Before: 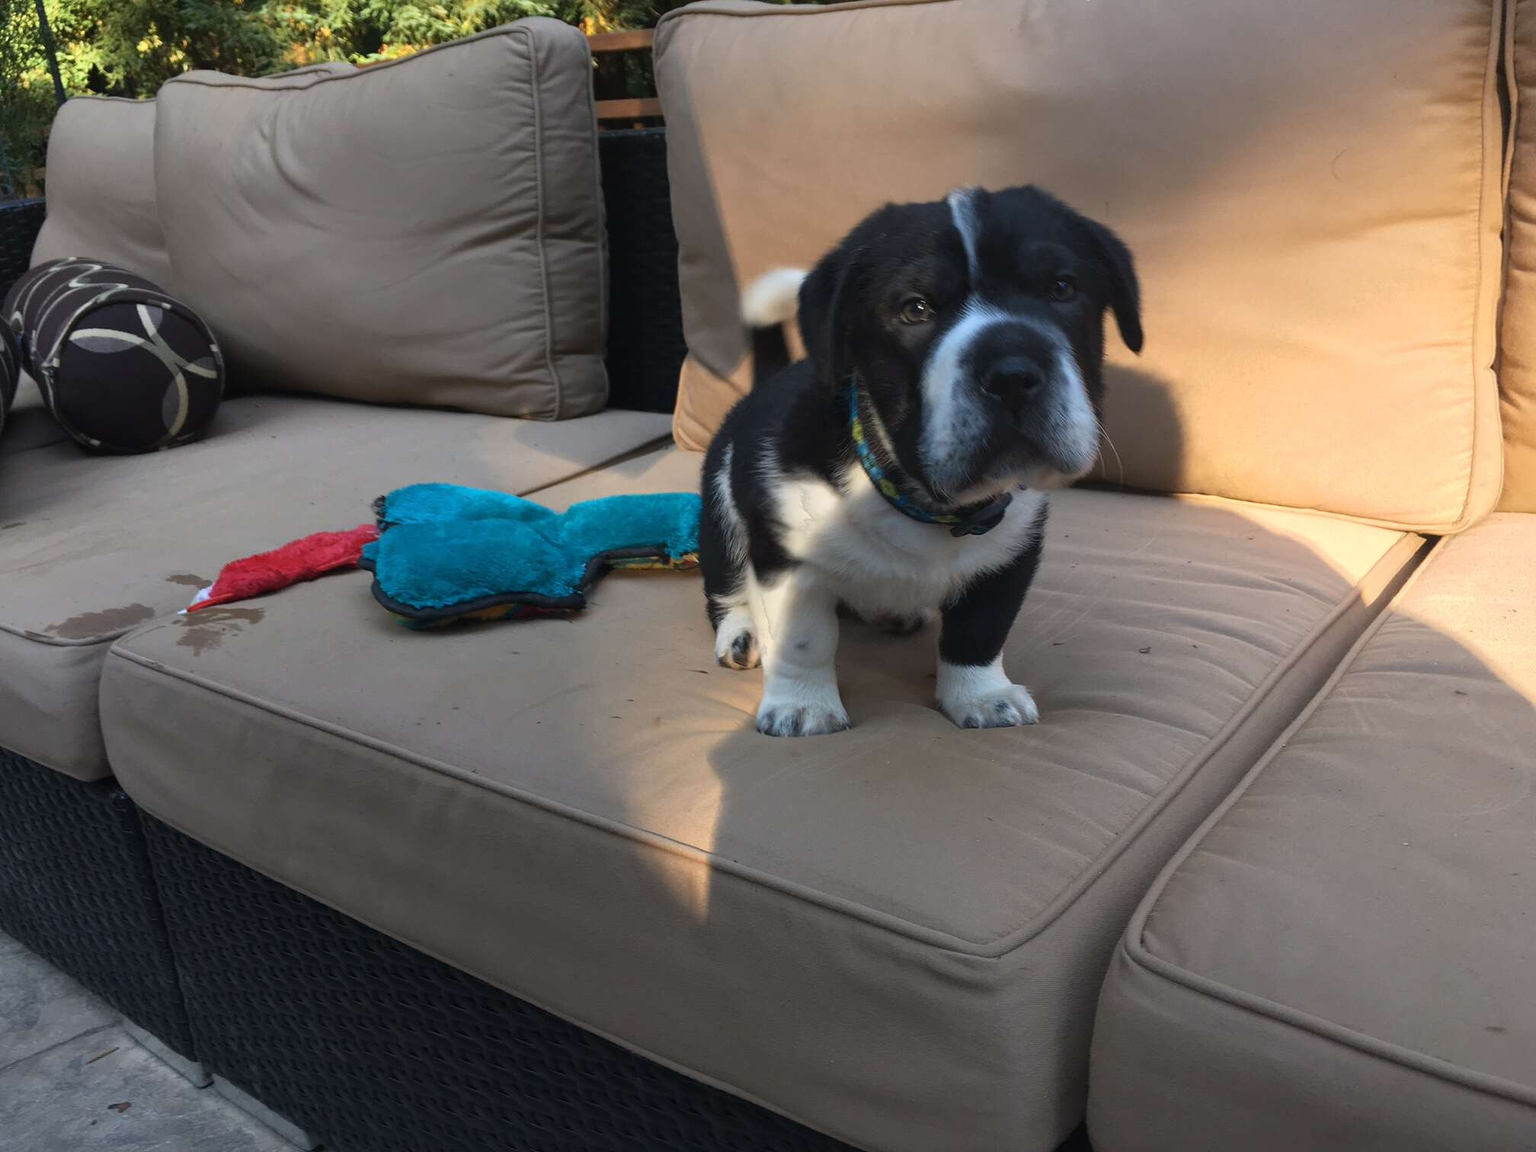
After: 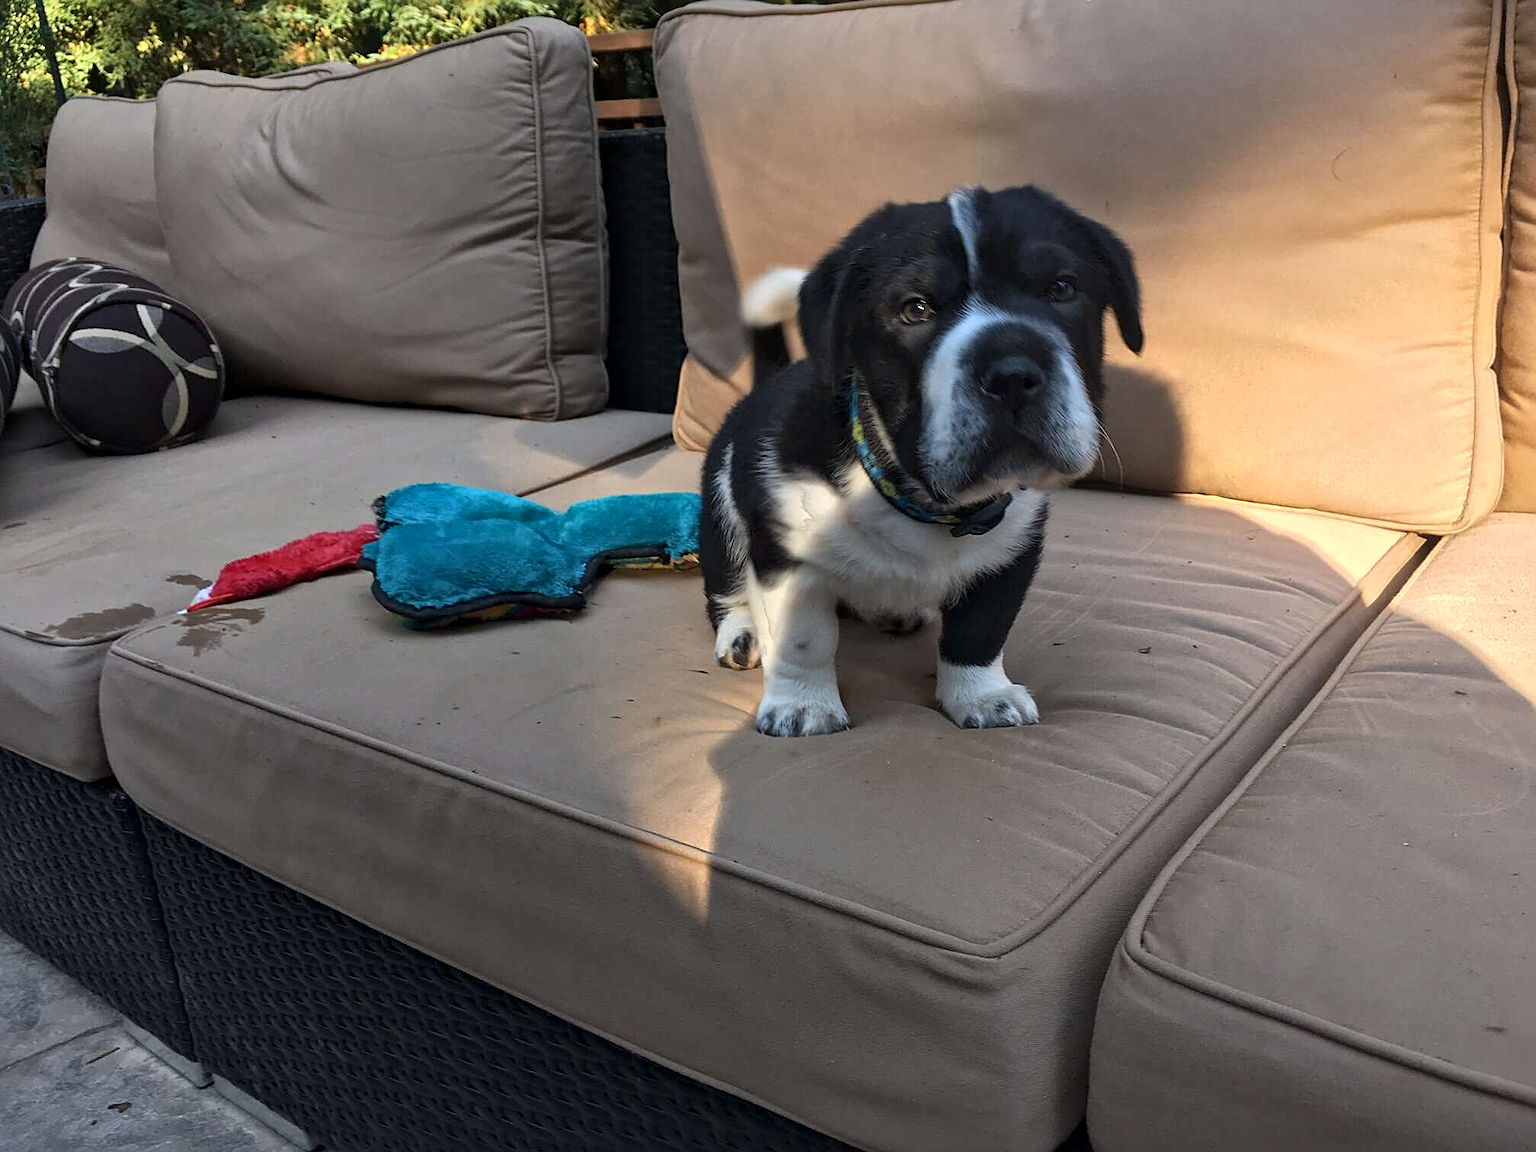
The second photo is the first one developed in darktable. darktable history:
sharpen: on, module defaults
local contrast: mode bilateral grid, contrast 21, coarseness 21, detail 150%, midtone range 0.2
